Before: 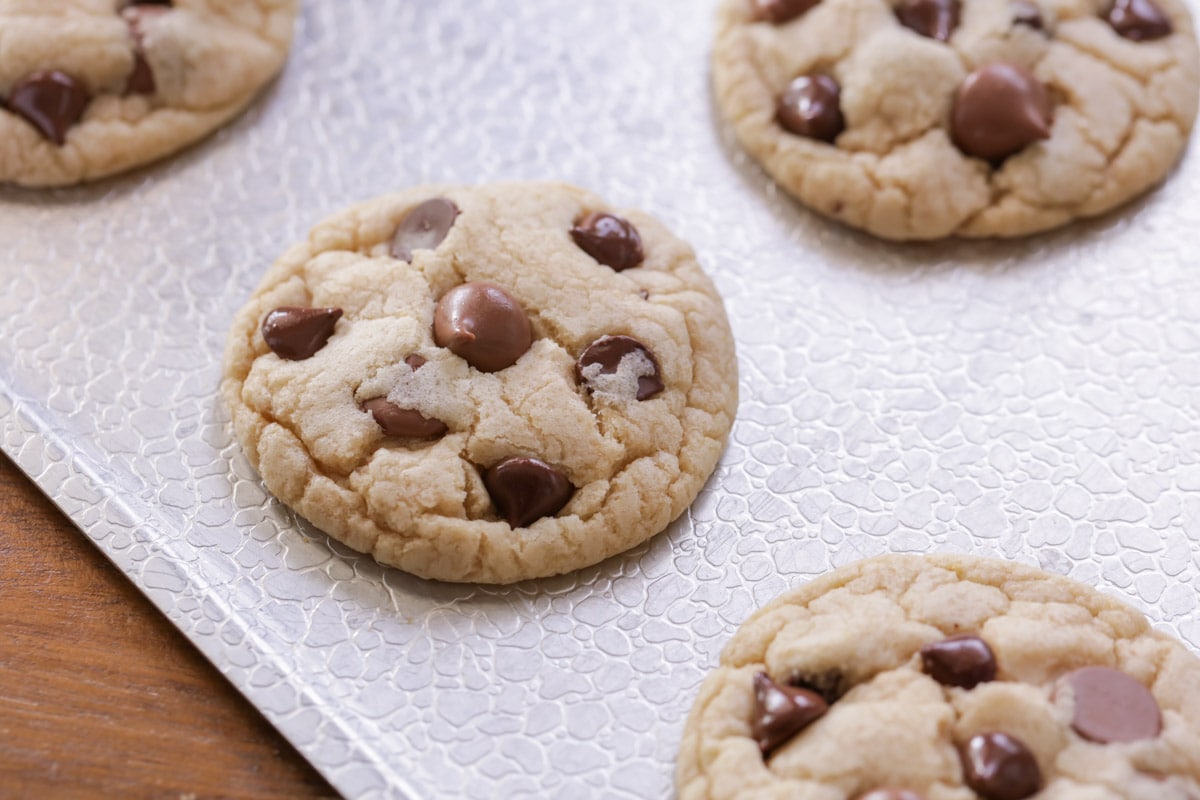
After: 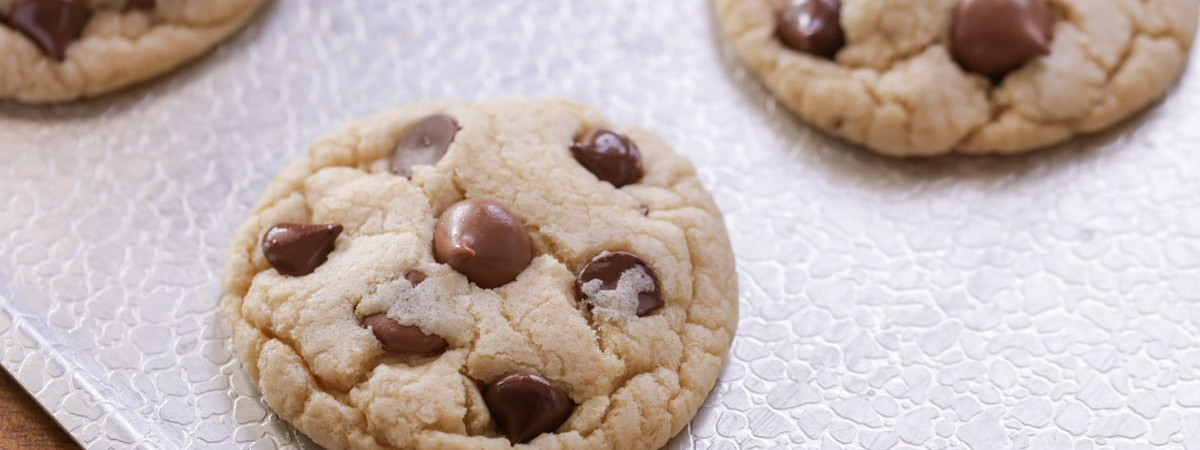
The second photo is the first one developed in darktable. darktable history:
crop and rotate: top 10.537%, bottom 33.167%
